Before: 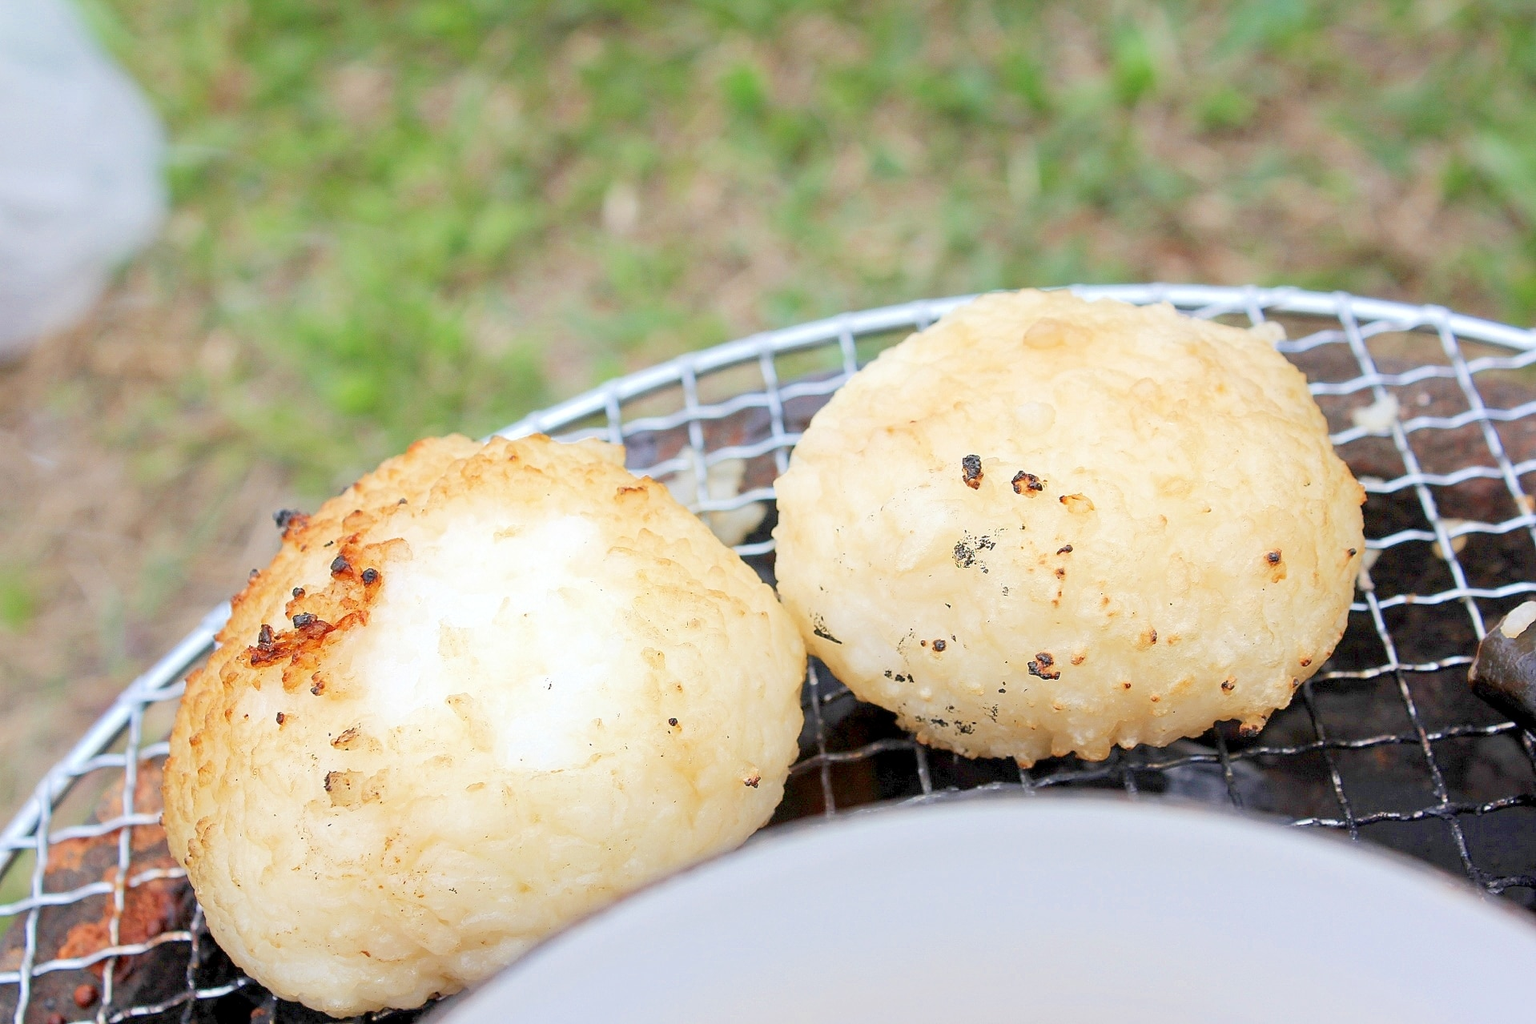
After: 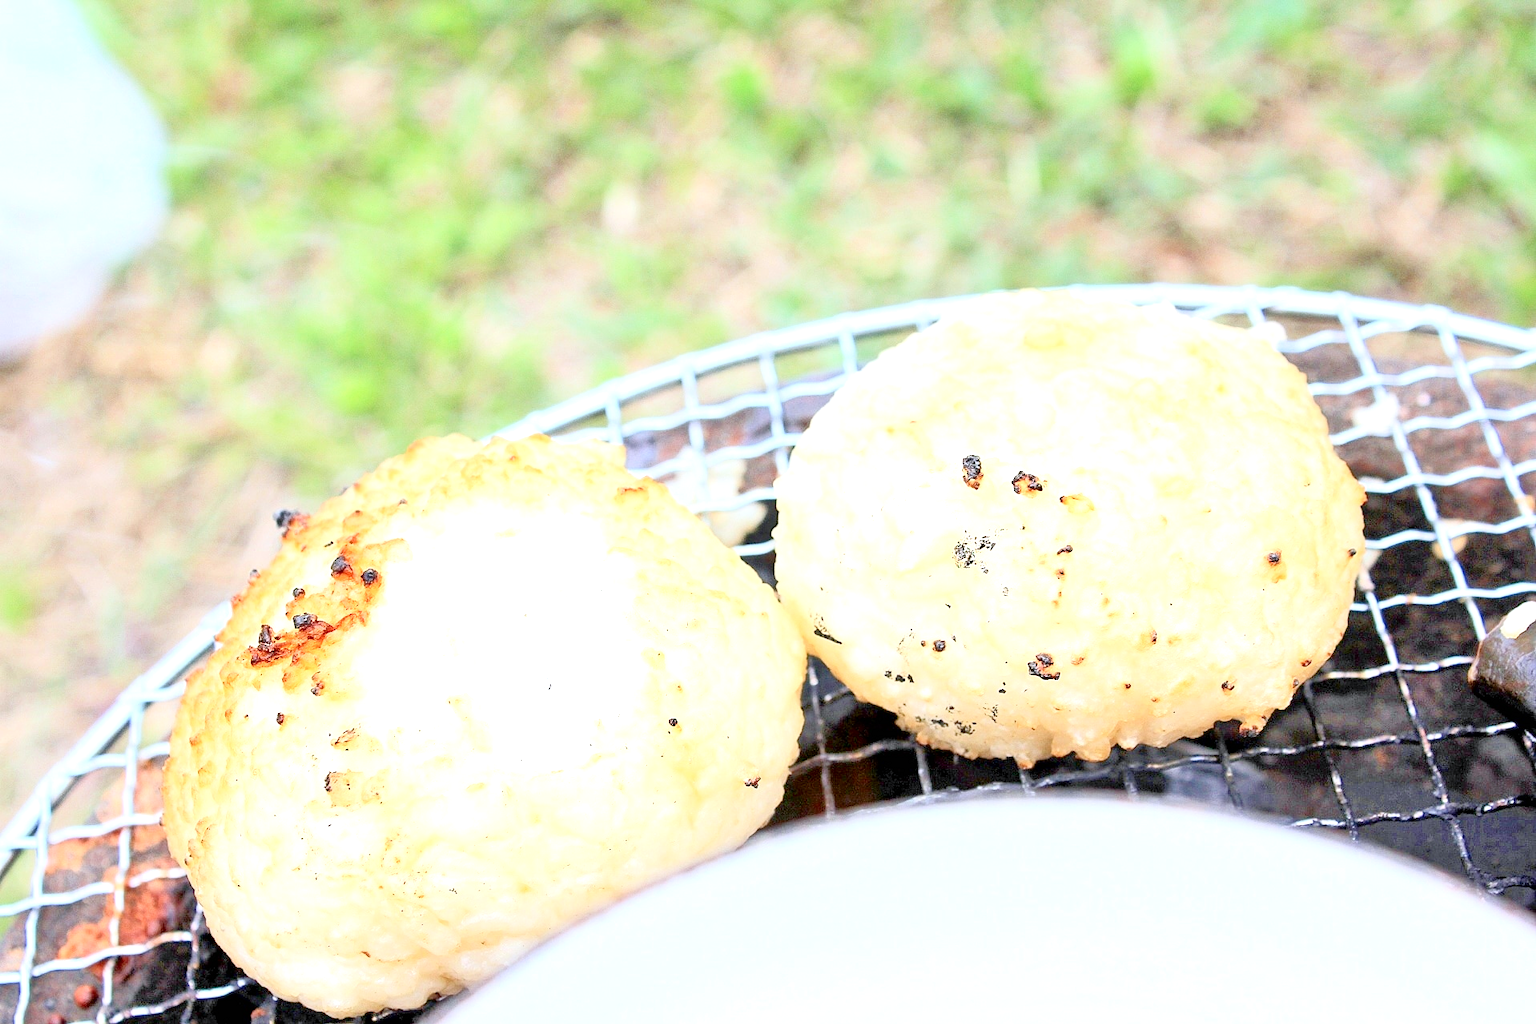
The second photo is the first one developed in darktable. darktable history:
tone equalizer: -7 EV 0.15 EV, -6 EV 0.6 EV, -5 EV 1.15 EV, -4 EV 1.33 EV, -3 EV 1.15 EV, -2 EV 0.6 EV, -1 EV 0.15 EV, mask exposure compensation -0.5 EV
exposure: black level correction 0, exposure 0.7 EV, compensate exposure bias true, compensate highlight preservation false
contrast brightness saturation: contrast 0.28
white balance: red 0.974, blue 1.044
